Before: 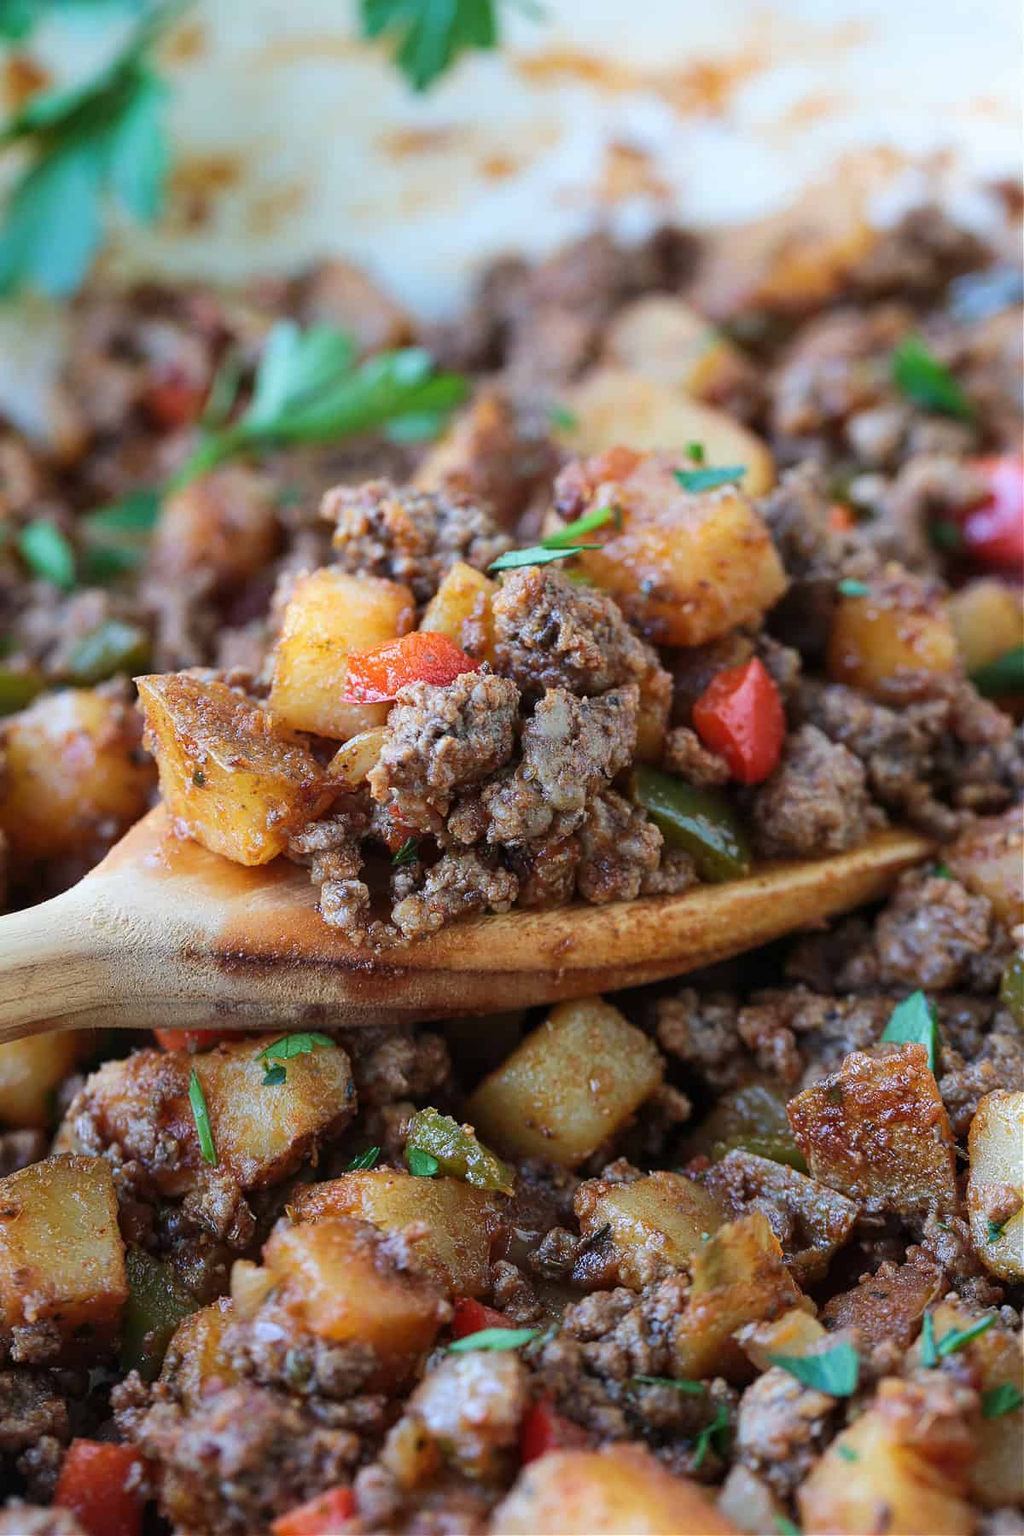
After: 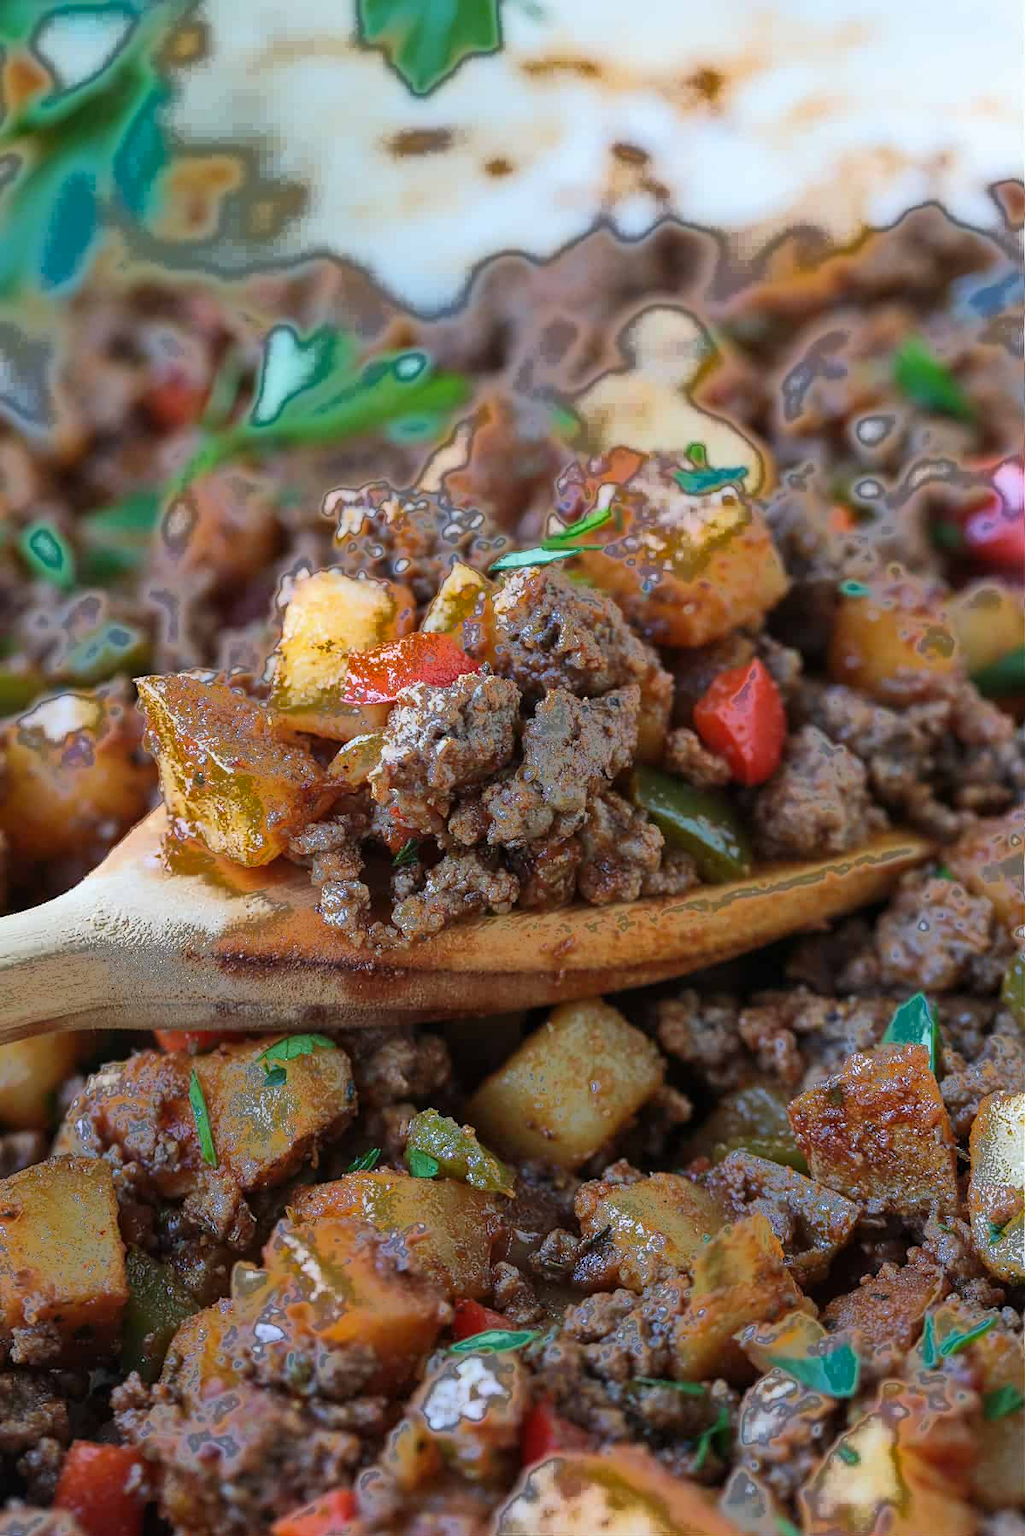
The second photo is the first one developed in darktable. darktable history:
crop: bottom 0.071%
fill light: exposure -0.73 EV, center 0.69, width 2.2
